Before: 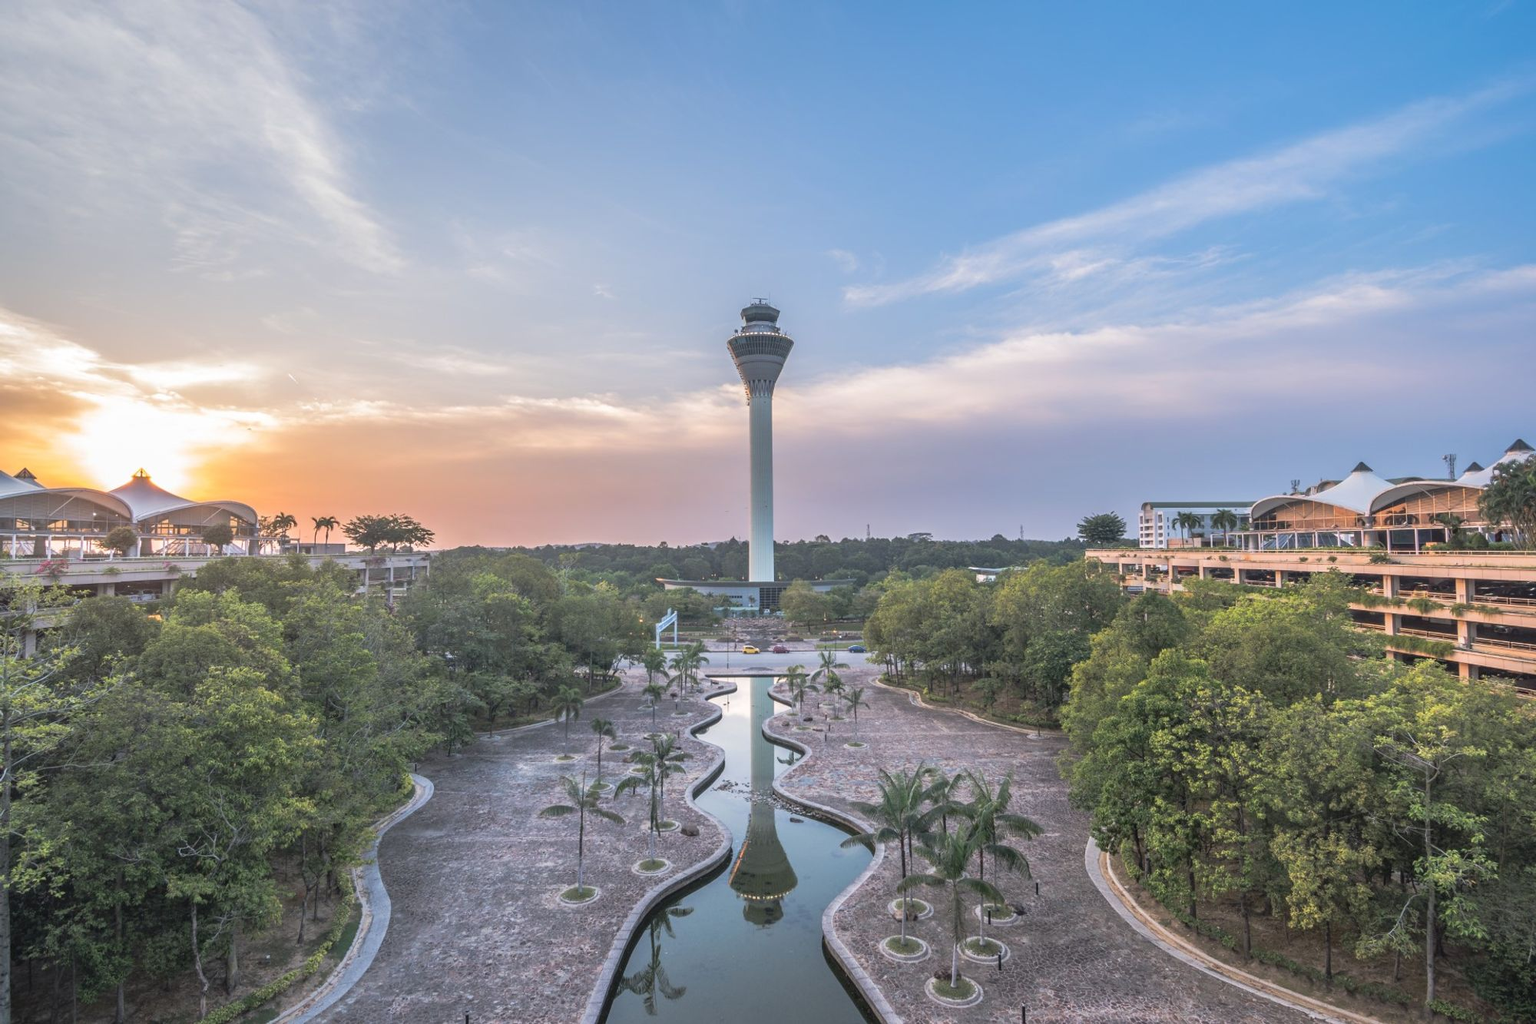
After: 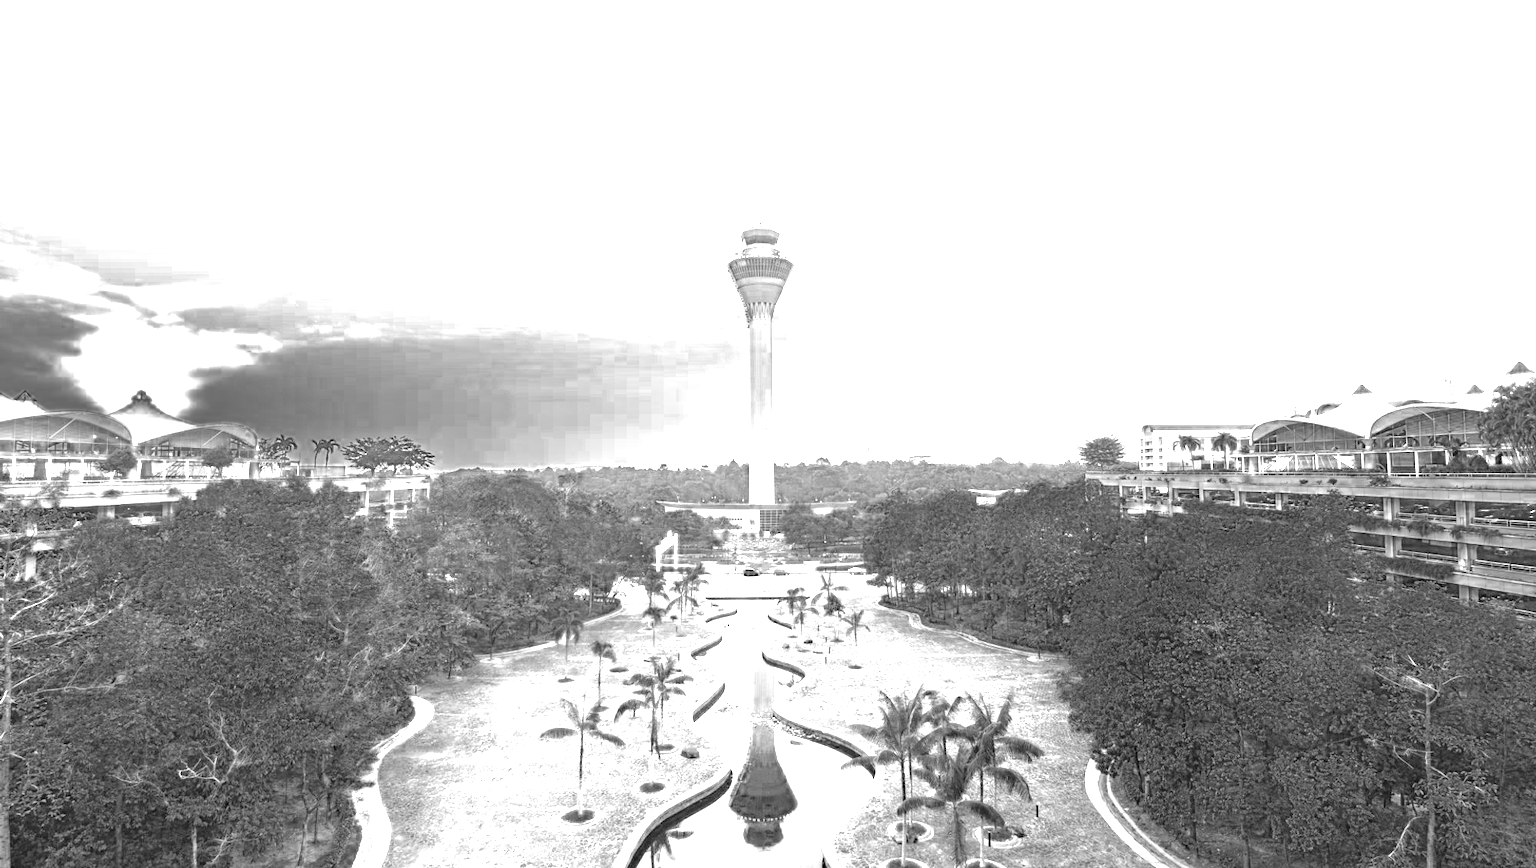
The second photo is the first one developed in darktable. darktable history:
color balance rgb: perceptual saturation grading › global saturation 20%, perceptual saturation grading › highlights -25.452%, perceptual saturation grading › shadows 49.322%, perceptual brilliance grading › global brilliance 1.664%, perceptual brilliance grading › highlights -3.861%, global vibrance 40.173%
crop: top 7.588%, bottom 7.505%
color zones: curves: ch0 [(0.287, 0.048) (0.493, 0.484) (0.737, 0.816)]; ch1 [(0, 0) (0.143, 0) (0.286, 0) (0.429, 0) (0.571, 0) (0.714, 0) (0.857, 0)]
exposure: black level correction 0.001, exposure 1.867 EV, compensate exposure bias true, compensate highlight preservation false
haze removal: adaptive false
